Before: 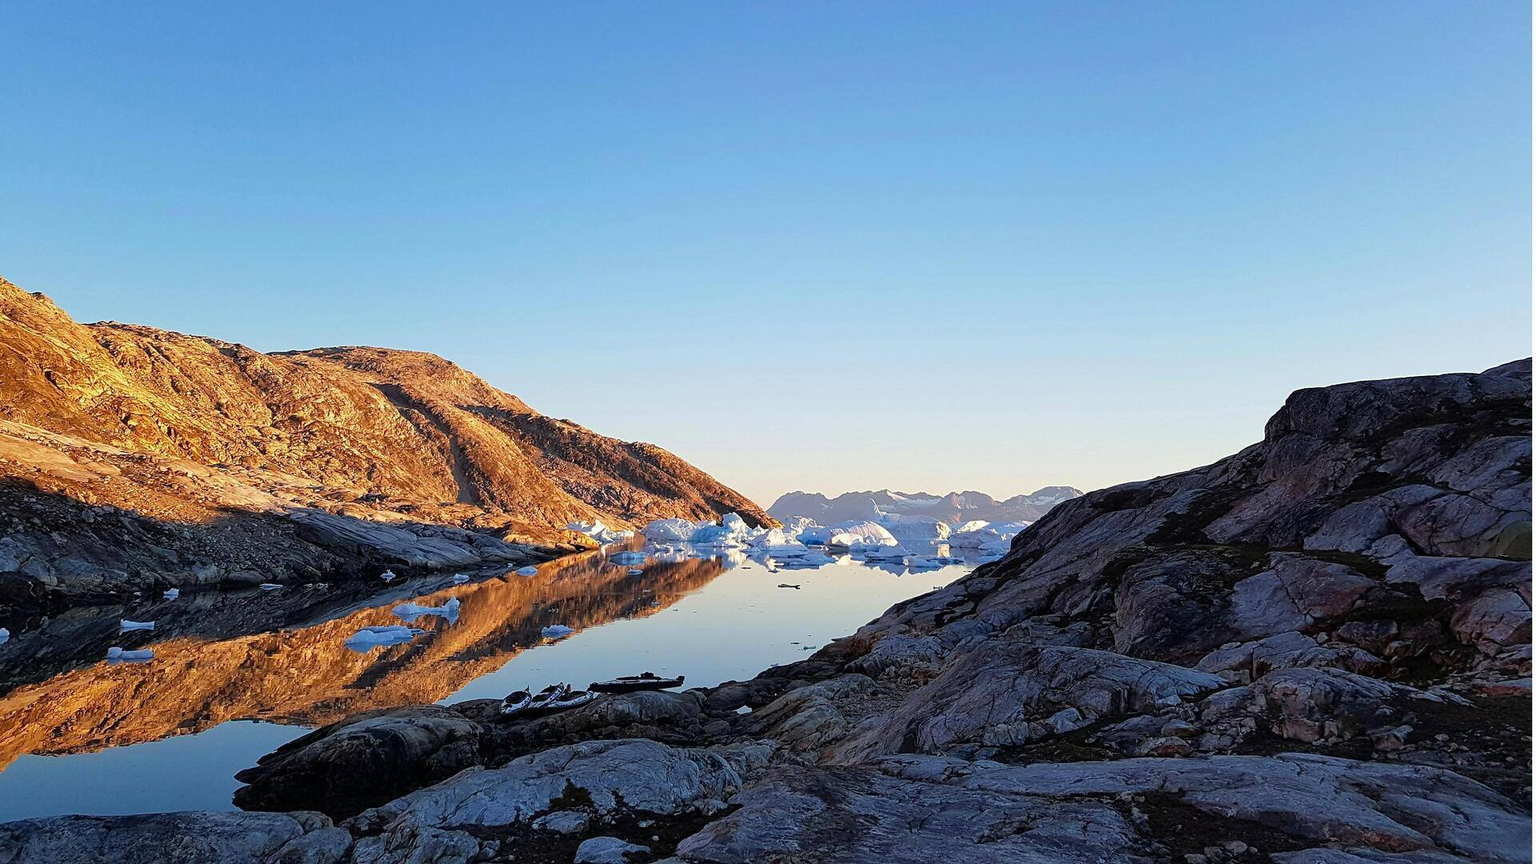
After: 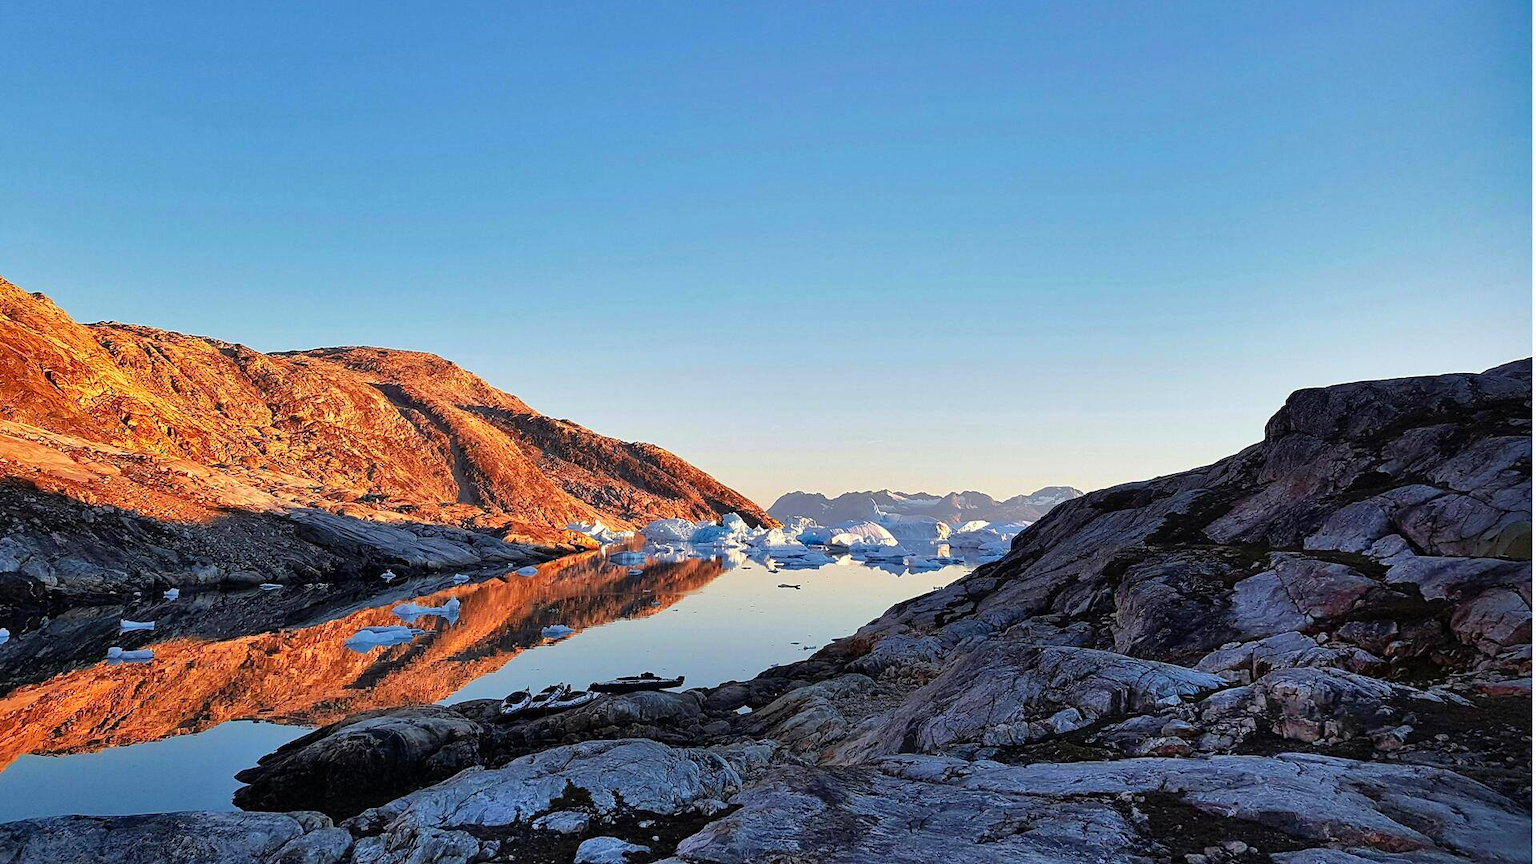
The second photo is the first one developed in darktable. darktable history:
color zones: curves: ch1 [(0.24, 0.629) (0.75, 0.5)]; ch2 [(0.255, 0.454) (0.745, 0.491)]
tone equalizer: on, module defaults
shadows and highlights: highlights color adjustment 89.74%, soften with gaussian
